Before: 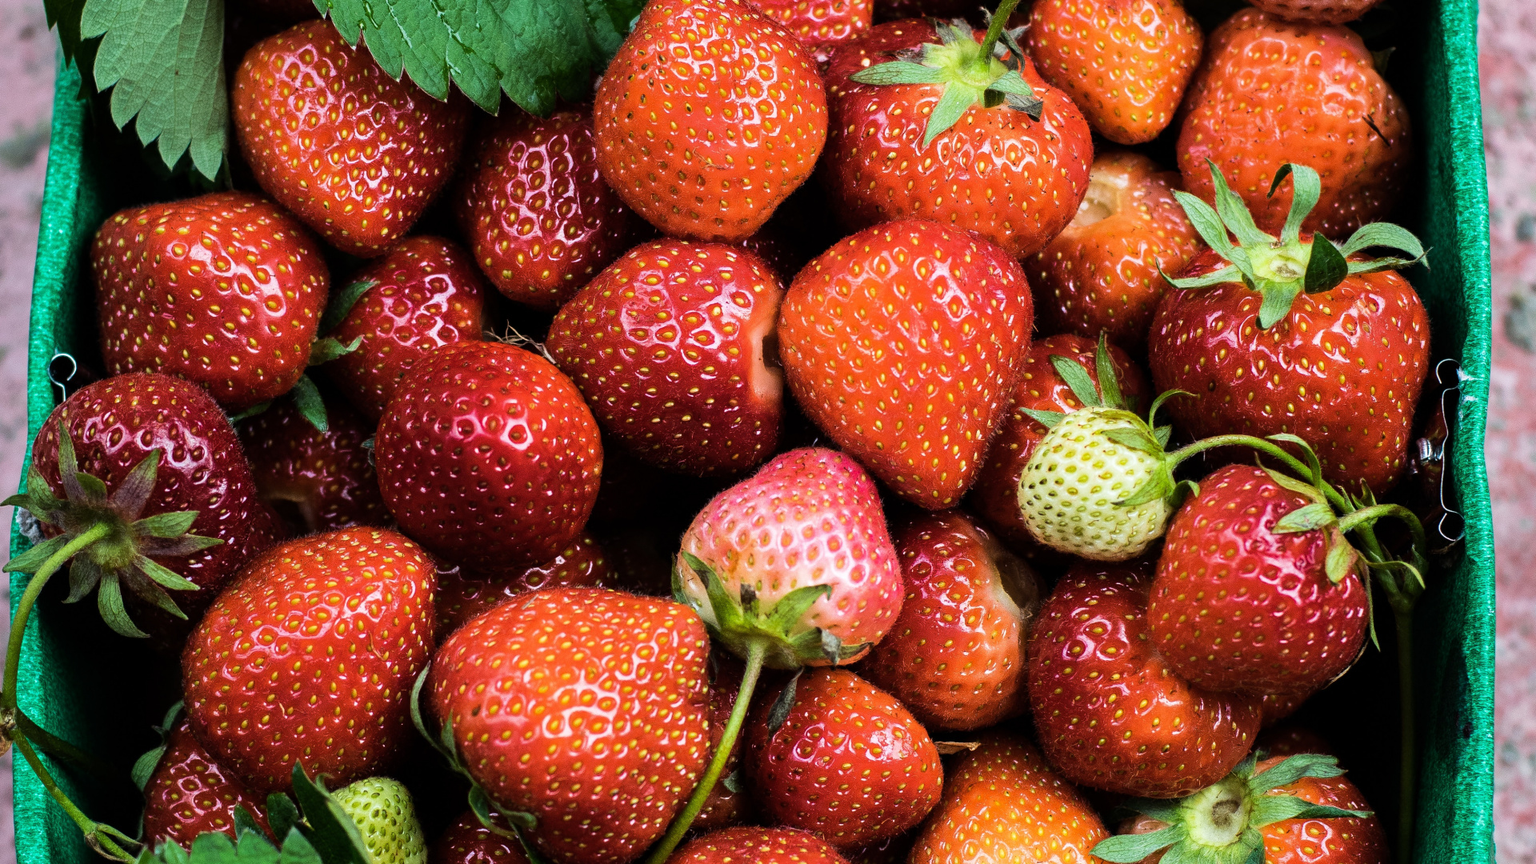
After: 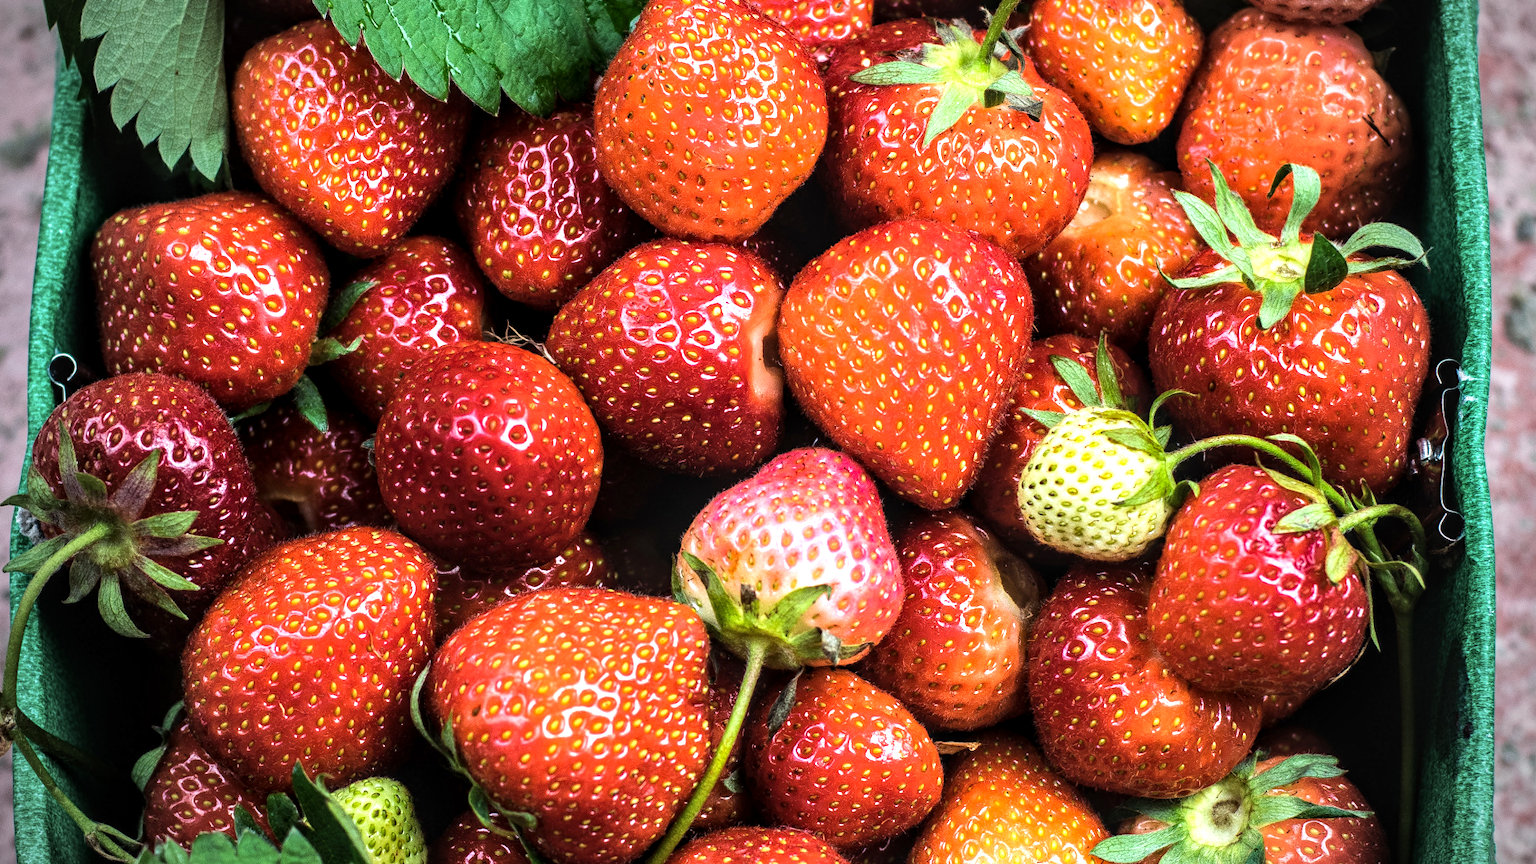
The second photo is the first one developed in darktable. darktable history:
exposure: black level correction 0, exposure 0.7 EV, compensate exposure bias true, compensate highlight preservation false
local contrast: on, module defaults
vignetting: fall-off start 75%, brightness -0.692, width/height ratio 1.084
